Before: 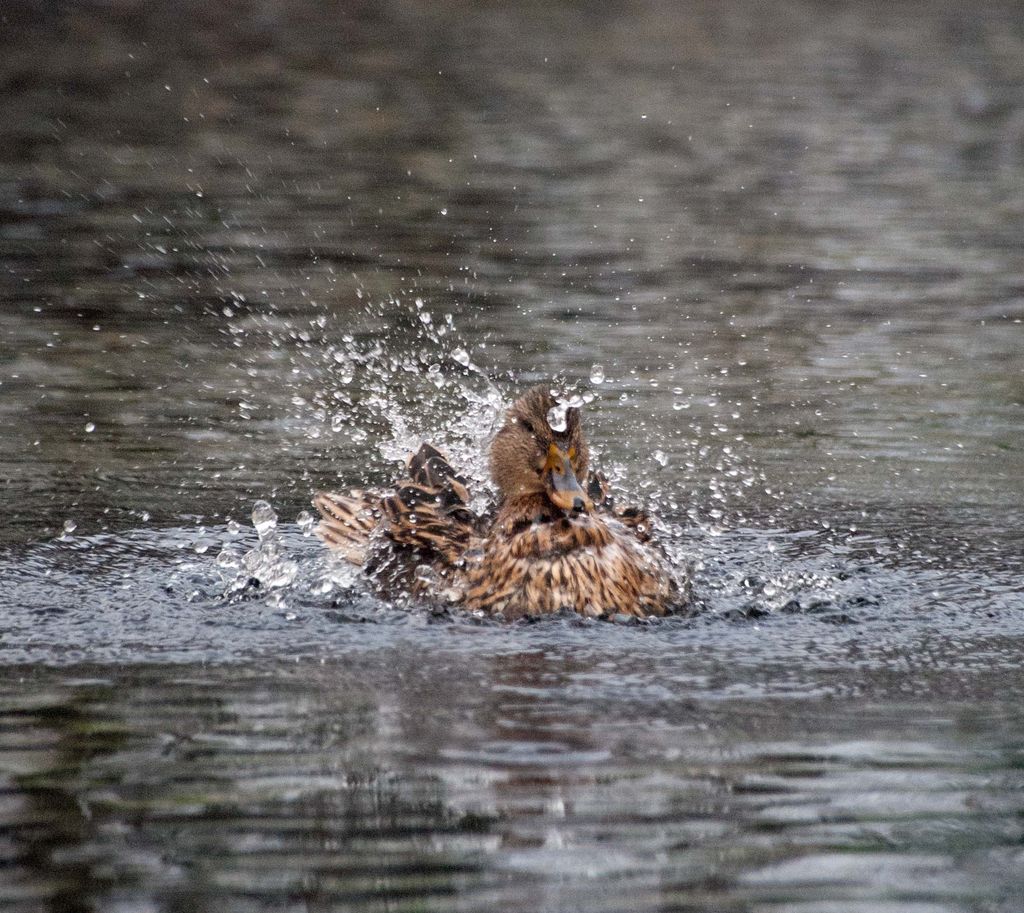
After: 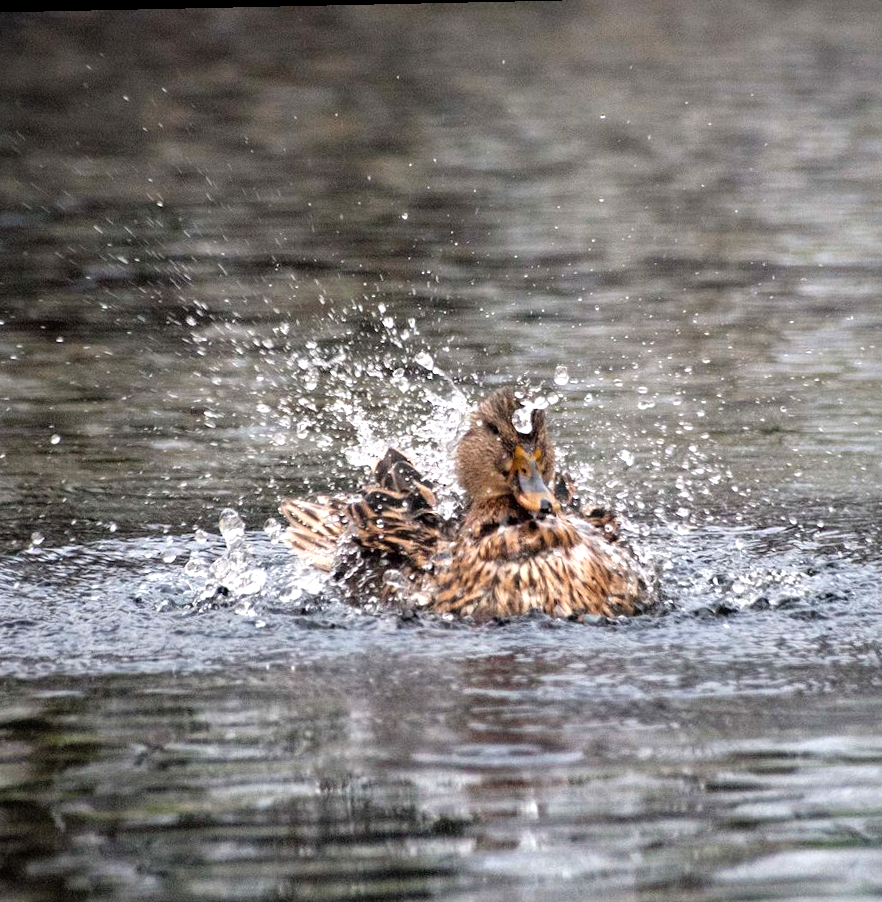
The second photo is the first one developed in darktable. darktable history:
tone equalizer: -8 EV -0.74 EV, -7 EV -0.731 EV, -6 EV -0.634 EV, -5 EV -0.415 EV, -3 EV 0.4 EV, -2 EV 0.6 EV, -1 EV 0.677 EV, +0 EV 0.723 EV
crop and rotate: angle 1.22°, left 4.196%, top 0.842%, right 11.159%, bottom 2.593%
